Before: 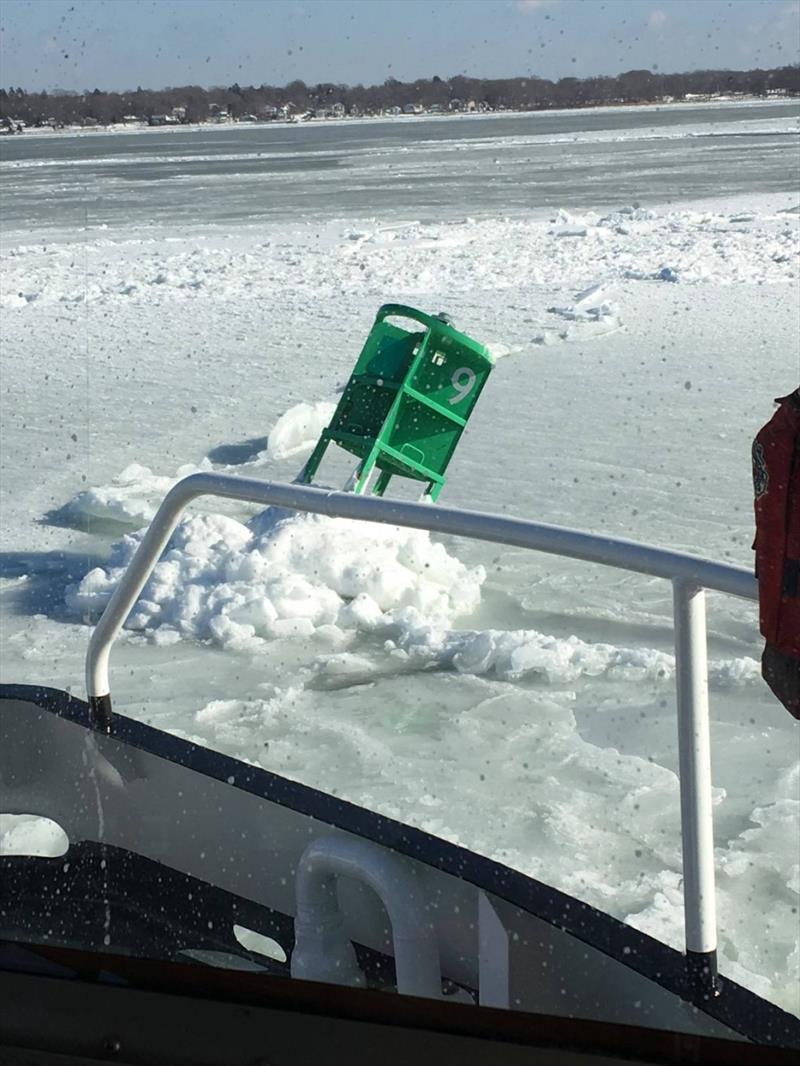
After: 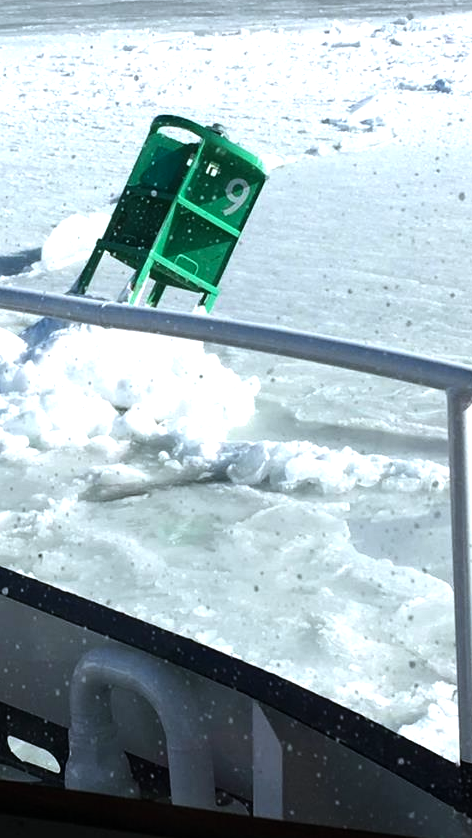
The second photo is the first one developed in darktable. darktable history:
tone equalizer: -8 EV -0.75 EV, -7 EV -0.7 EV, -6 EV -0.6 EV, -5 EV -0.4 EV, -3 EV 0.4 EV, -2 EV 0.6 EV, -1 EV 0.7 EV, +0 EV 0.75 EV, edges refinement/feathering 500, mask exposure compensation -1.57 EV, preserve details no
color correction: highlights a* -0.772, highlights b* -8.92
crop and rotate: left 28.256%, top 17.734%, right 12.656%, bottom 3.573%
